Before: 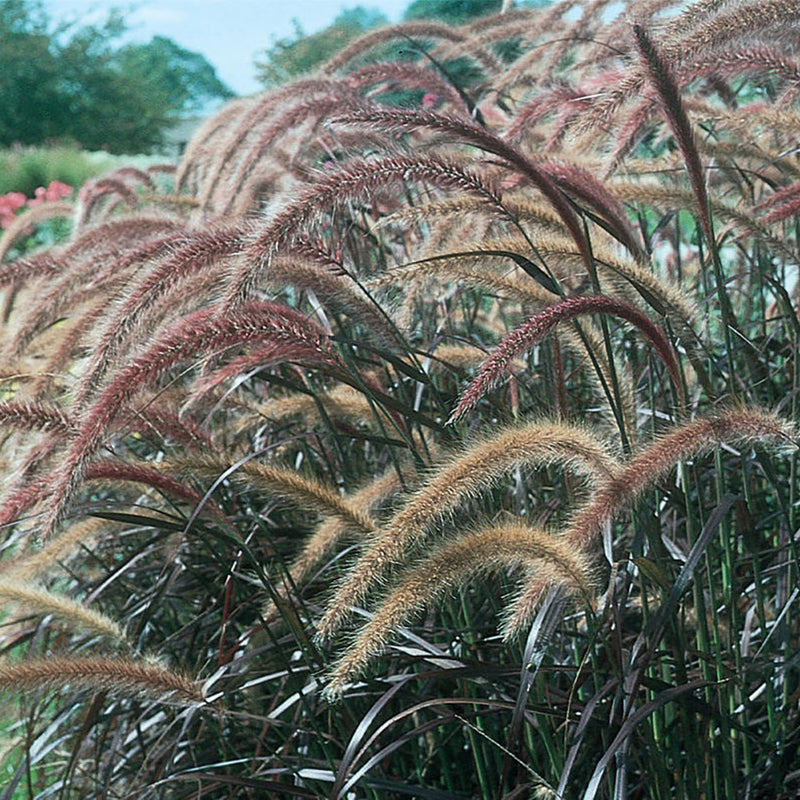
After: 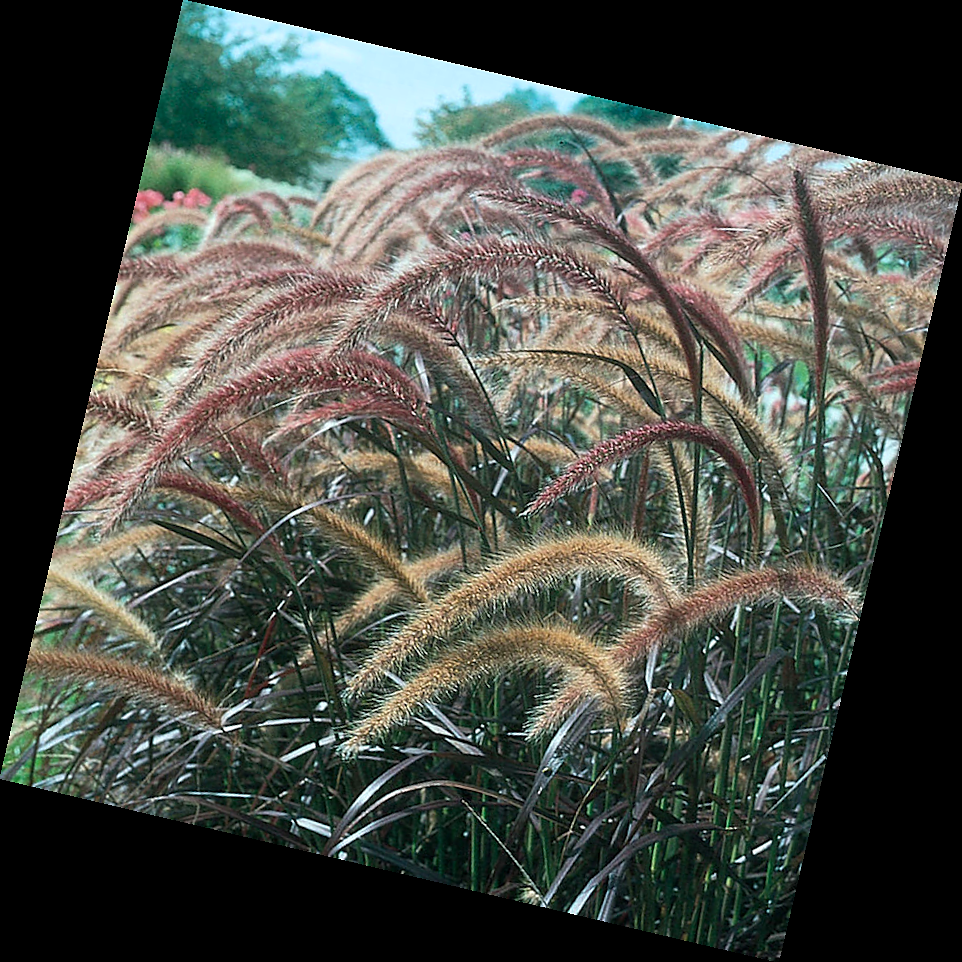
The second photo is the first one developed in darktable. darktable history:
rotate and perspective: rotation 13.27°, automatic cropping off
color balance rgb: linear chroma grading › global chroma 10%, perceptual saturation grading › global saturation 5%, perceptual brilliance grading › global brilliance 4%, global vibrance 7%, saturation formula JzAzBz (2021)
sharpen: radius 1, threshold 1
